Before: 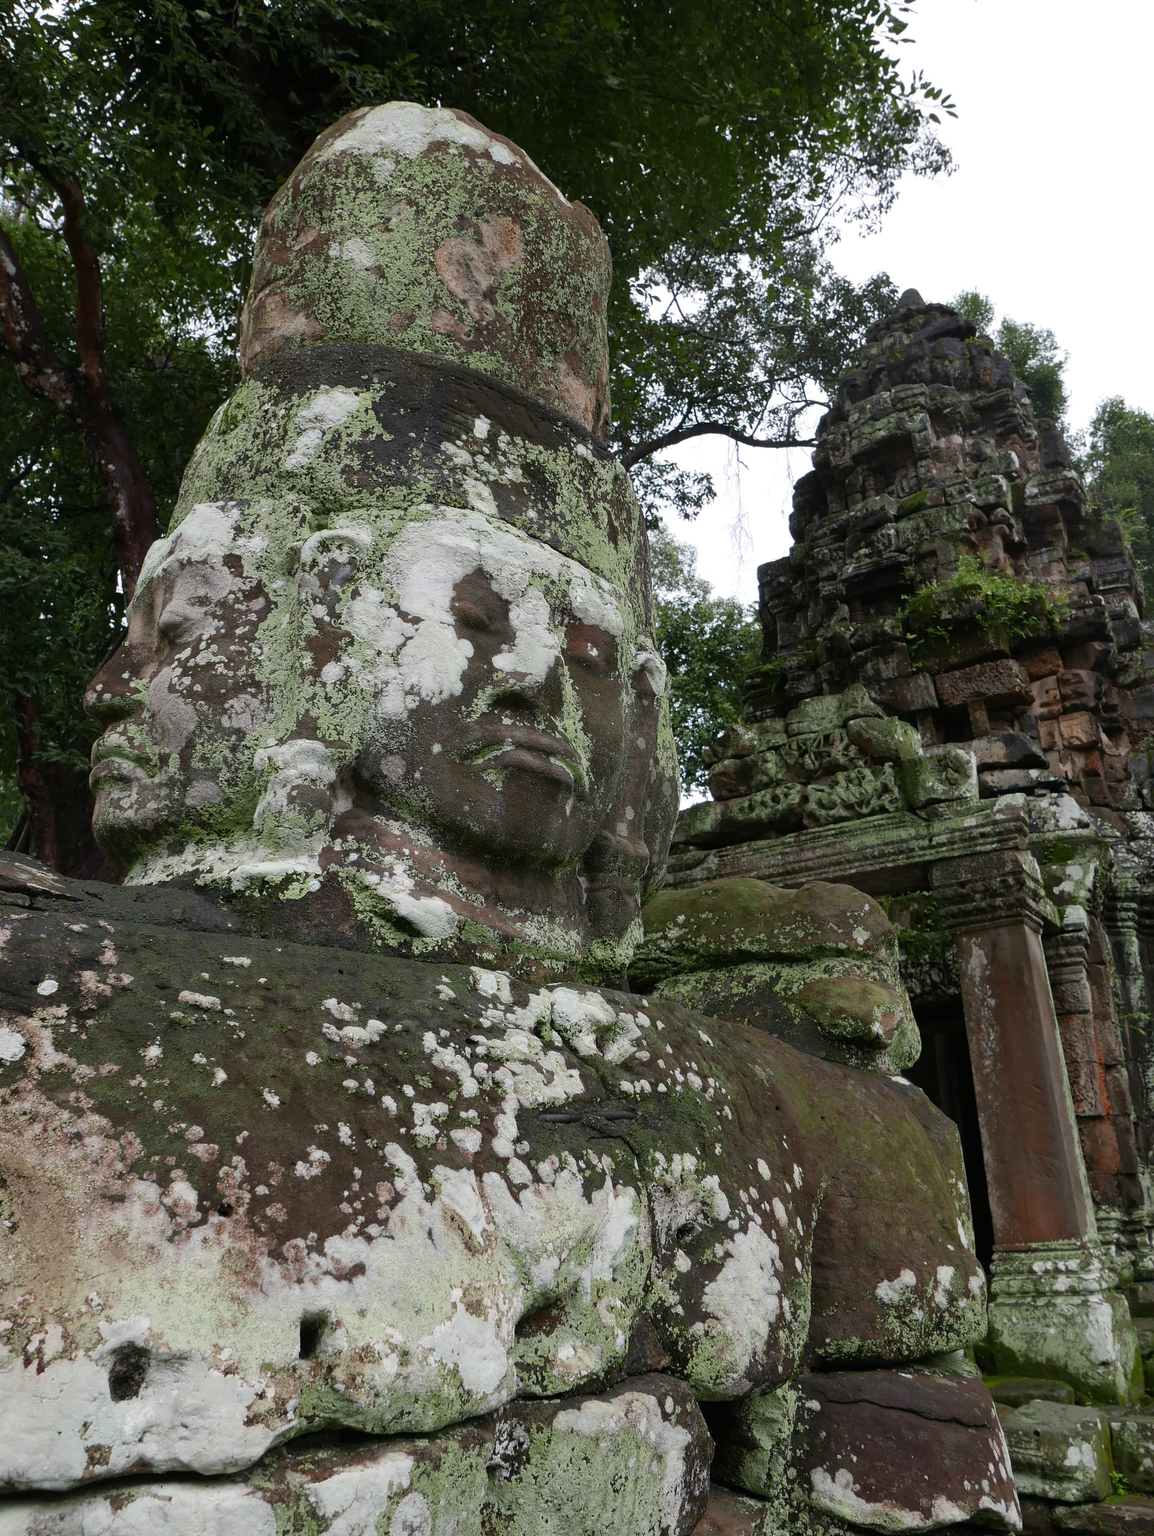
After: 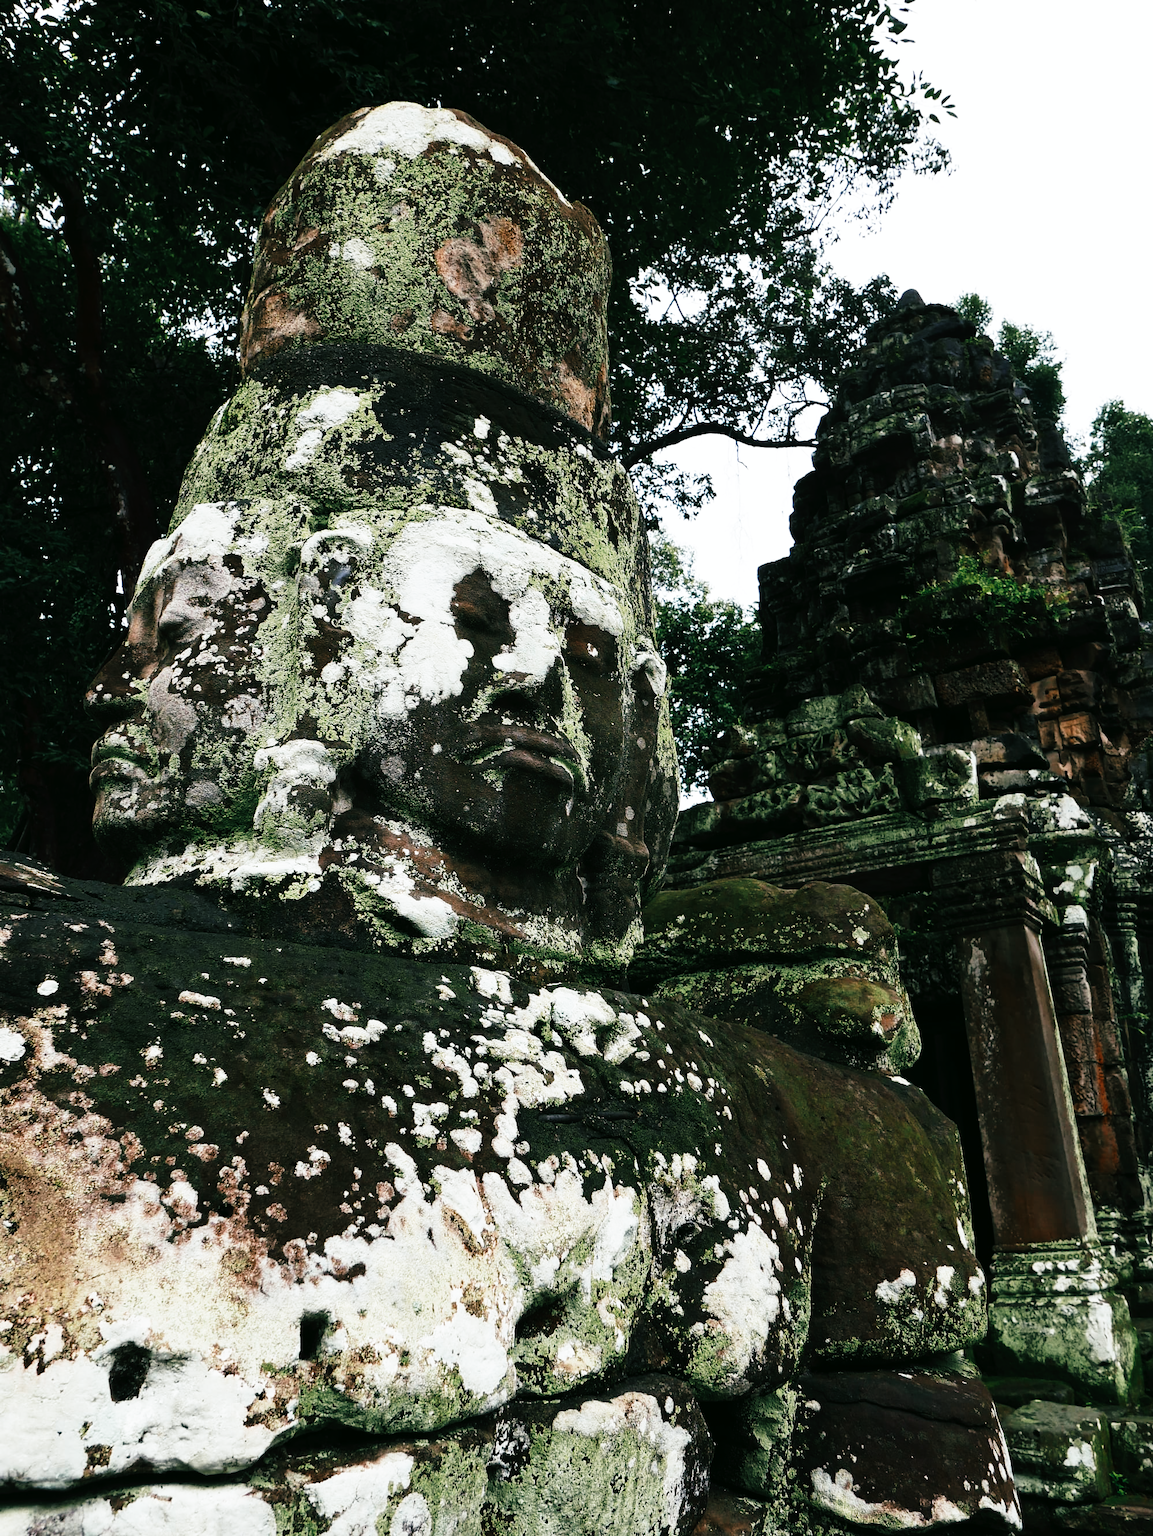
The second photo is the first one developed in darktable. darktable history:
tone curve: curves: ch0 [(0, 0) (0.003, 0.003) (0.011, 0.006) (0.025, 0.01) (0.044, 0.016) (0.069, 0.02) (0.1, 0.025) (0.136, 0.034) (0.177, 0.051) (0.224, 0.08) (0.277, 0.131) (0.335, 0.209) (0.399, 0.328) (0.468, 0.47) (0.543, 0.629) (0.623, 0.788) (0.709, 0.903) (0.801, 0.965) (0.898, 0.989) (1, 1)], preserve colors none
color look up table: target L [98.72, 84.75, 78.68, 55.08, 66.27, 64.54, 74.98, 47.56, 56.59, 55.3, 46.69, 37.77, 27.64, 200.02, 77.26, 58.29, 62.92, 50.2, 41.04, 51.7, 38.23, 40.37, 36.43, 33.94, 15.22, 84.41, 76.72, 47.82, 58.17, 50.04, 55.43, 40.7, 36.53, 35.83, 35.05, 33.89, 27.62, 33.57, 24.73, 17.86, 2.953, 54.37, 69.53, 53.68, 67.81, 50.93, 47.2, 43.79, 11.73], target a [0.366, -1.572, -15.73, -15.88, 1.778, -3.928, -4.214, -23.23, -21.97, 1.729, -14.36, -16.05, -20.31, 0, 4.344, 6.765, 17.04, 20.71, 34.45, 10.1, 29.61, 11.38, 22.14, 20.74, -1.091, 2.326, 15.78, 38.37, 1.342, 31.86, 14.75, -4.04, 29.63, 21.54, -2.673, 0.58, 23.61, -0.024, 34.88, 2.776, 0.738, -15.41, -19, -15.06, -5.936, -12.4, -10.32, -11.7, -17.58], target b [4.584, 20.69, -9.451, -10.16, 42.16, 40.11, 21.78, 21.46, 11.49, 33.03, -3.512, 9.752, 13.17, 0, 17.67, 35.59, 1.729, 31.25, -2.787, 20.59, 32.11, 28.82, 28.99, 35.16, 5.242, -2.741, -12.5, -25.14, -15.9, -15.28, -0.218, -17.04, -12.58, -6.794, -15.58, -18.72, -24.63, -17.71, -34.93, -21.93, 0.264, -10.62, -16.91, -10.78, -1.312, -12.03, -11.5, -6.89, 0.46], num patches 49
